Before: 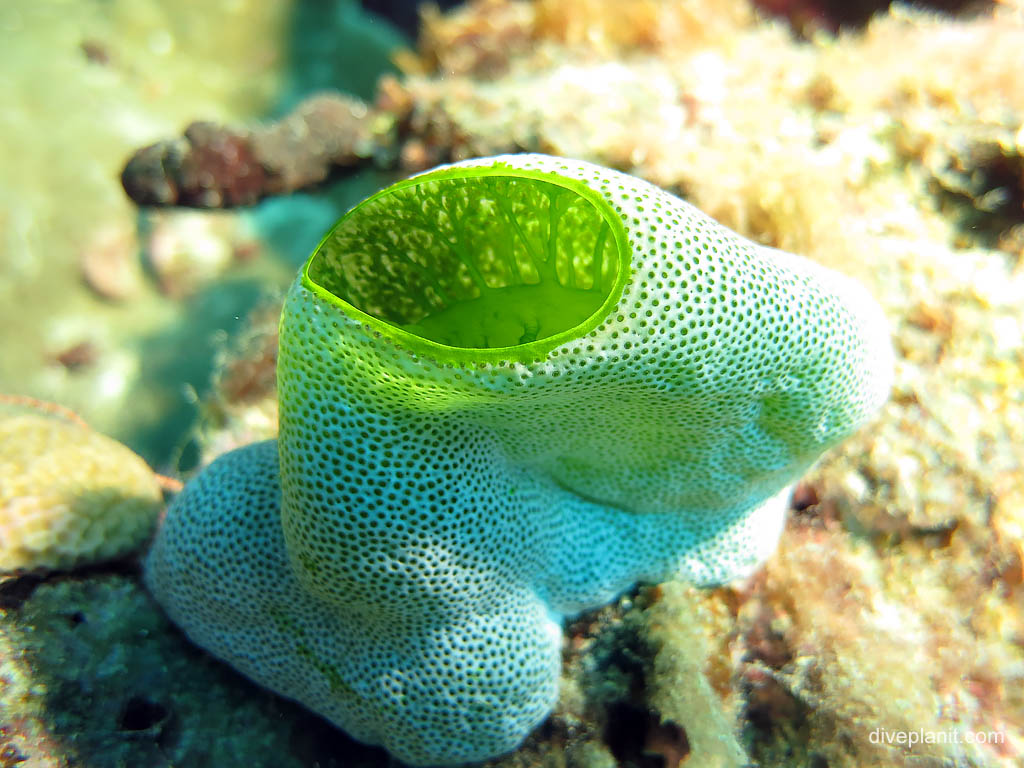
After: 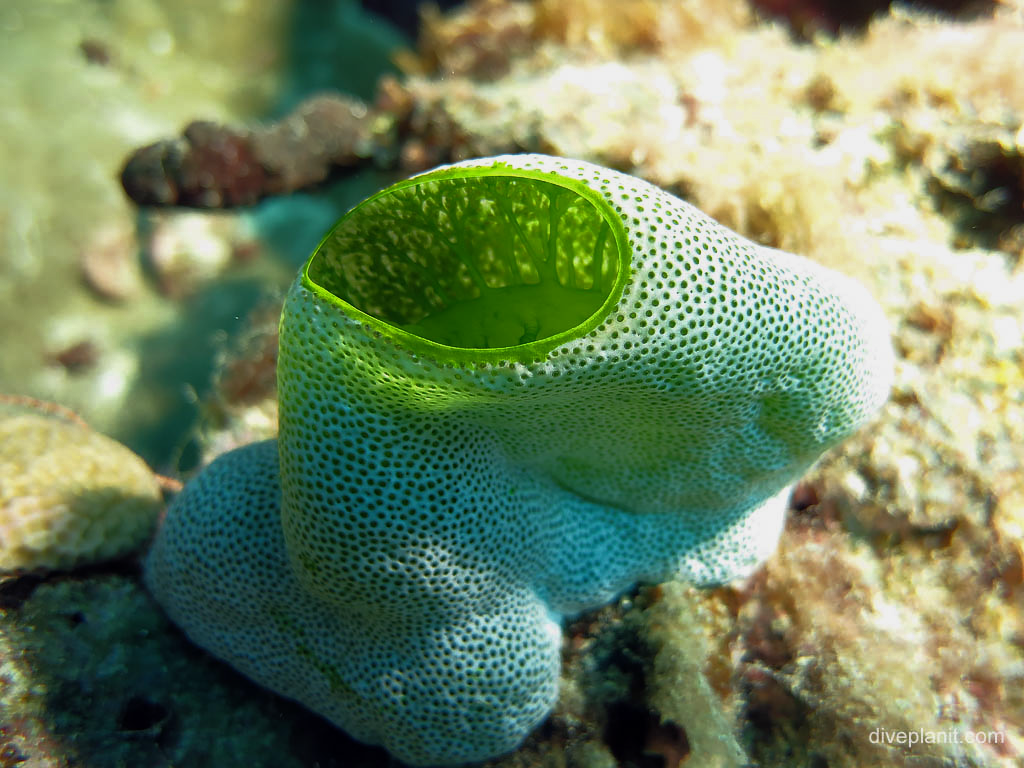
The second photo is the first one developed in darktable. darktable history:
exposure: exposure -0.151 EV, compensate highlight preservation false
rgb curve: curves: ch0 [(0, 0) (0.415, 0.237) (1, 1)]
